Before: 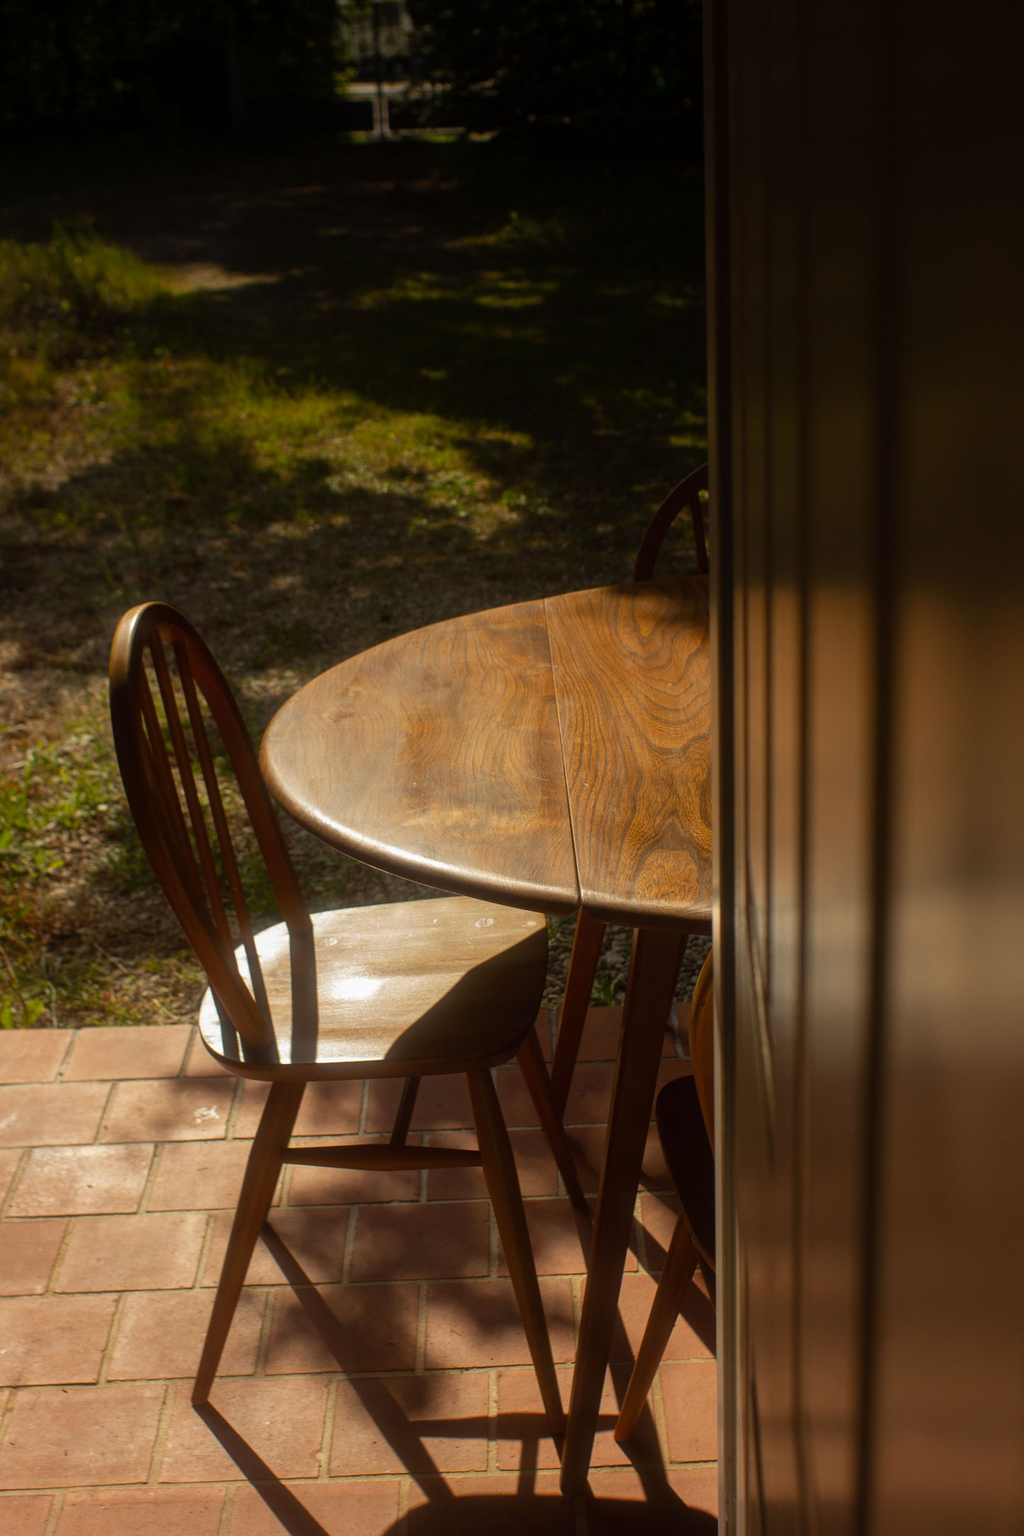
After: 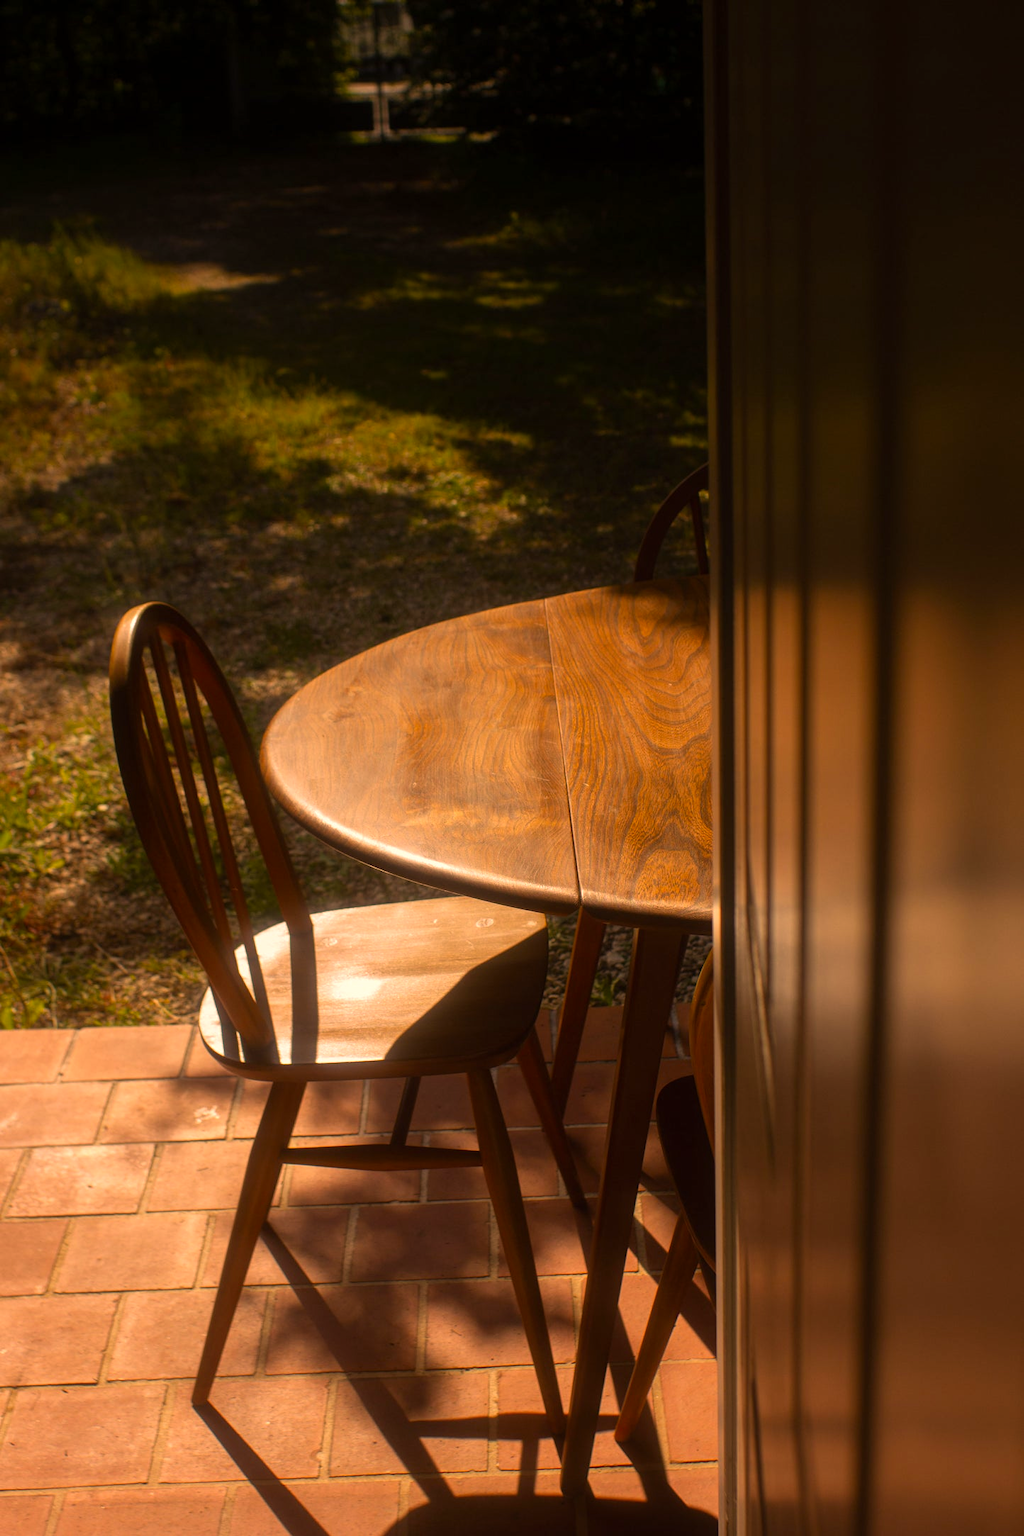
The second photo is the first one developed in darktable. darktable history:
exposure: exposure 0.241 EV, compensate exposure bias true, compensate highlight preservation false
color correction: highlights a* 21.91, highlights b* 21.71
